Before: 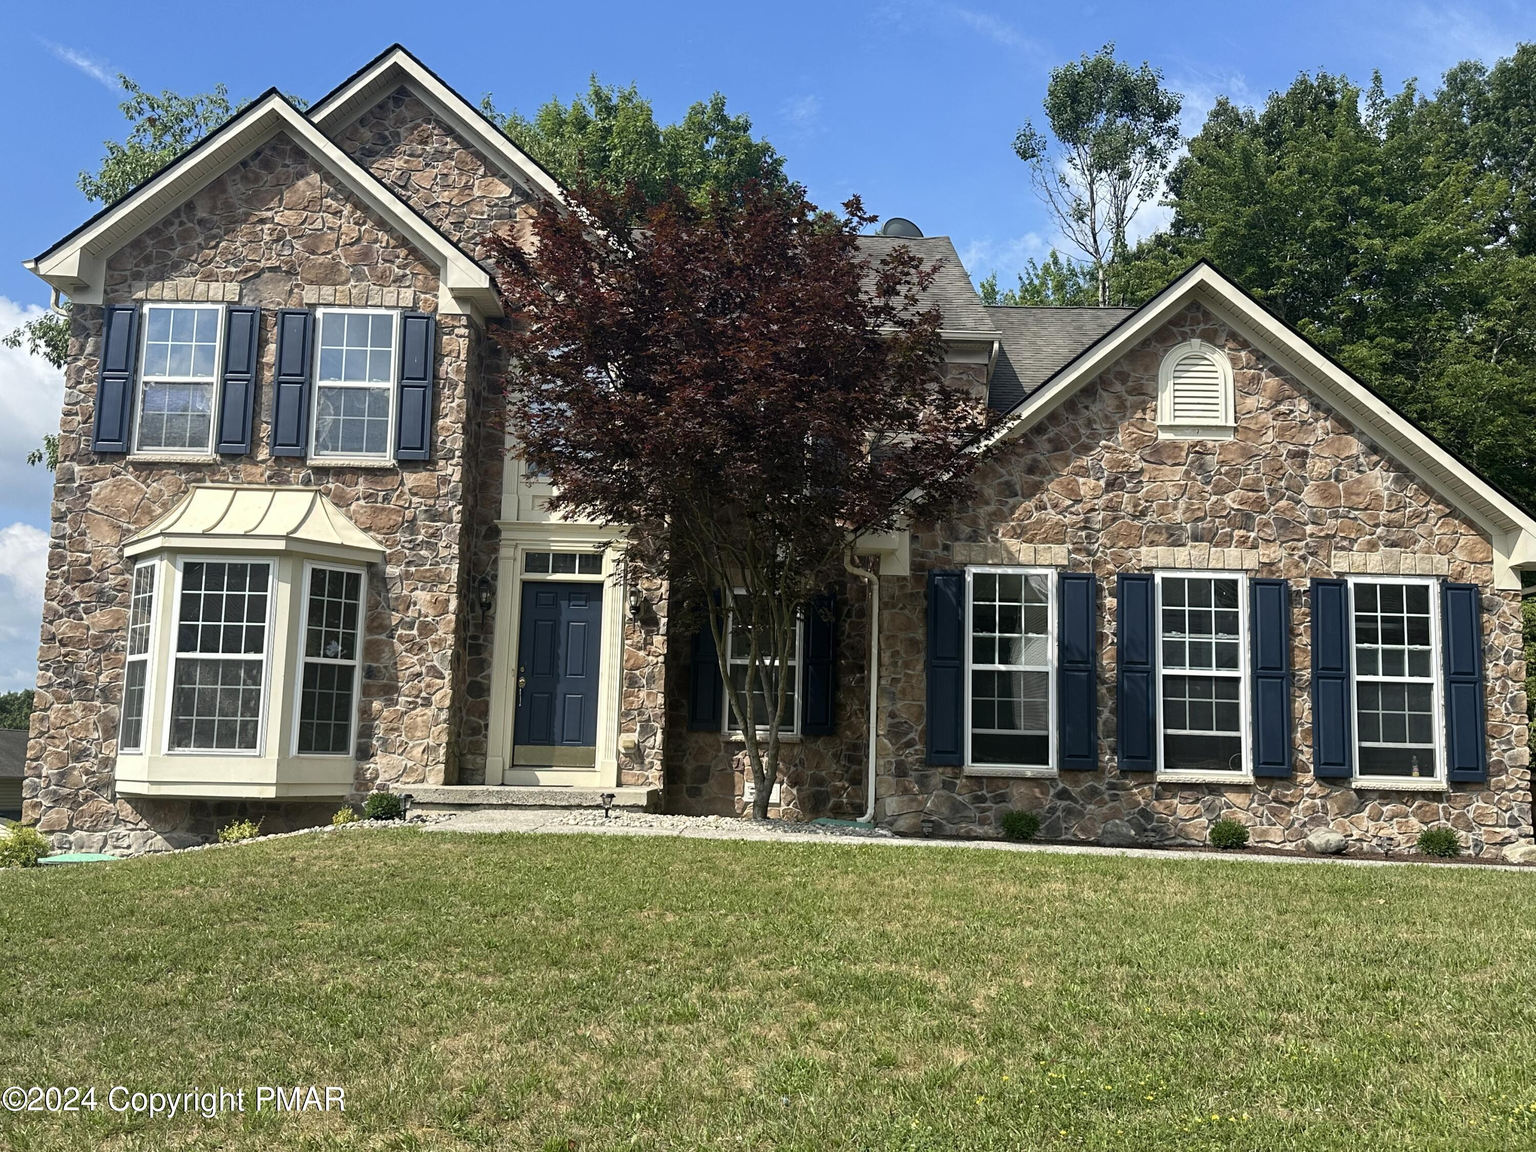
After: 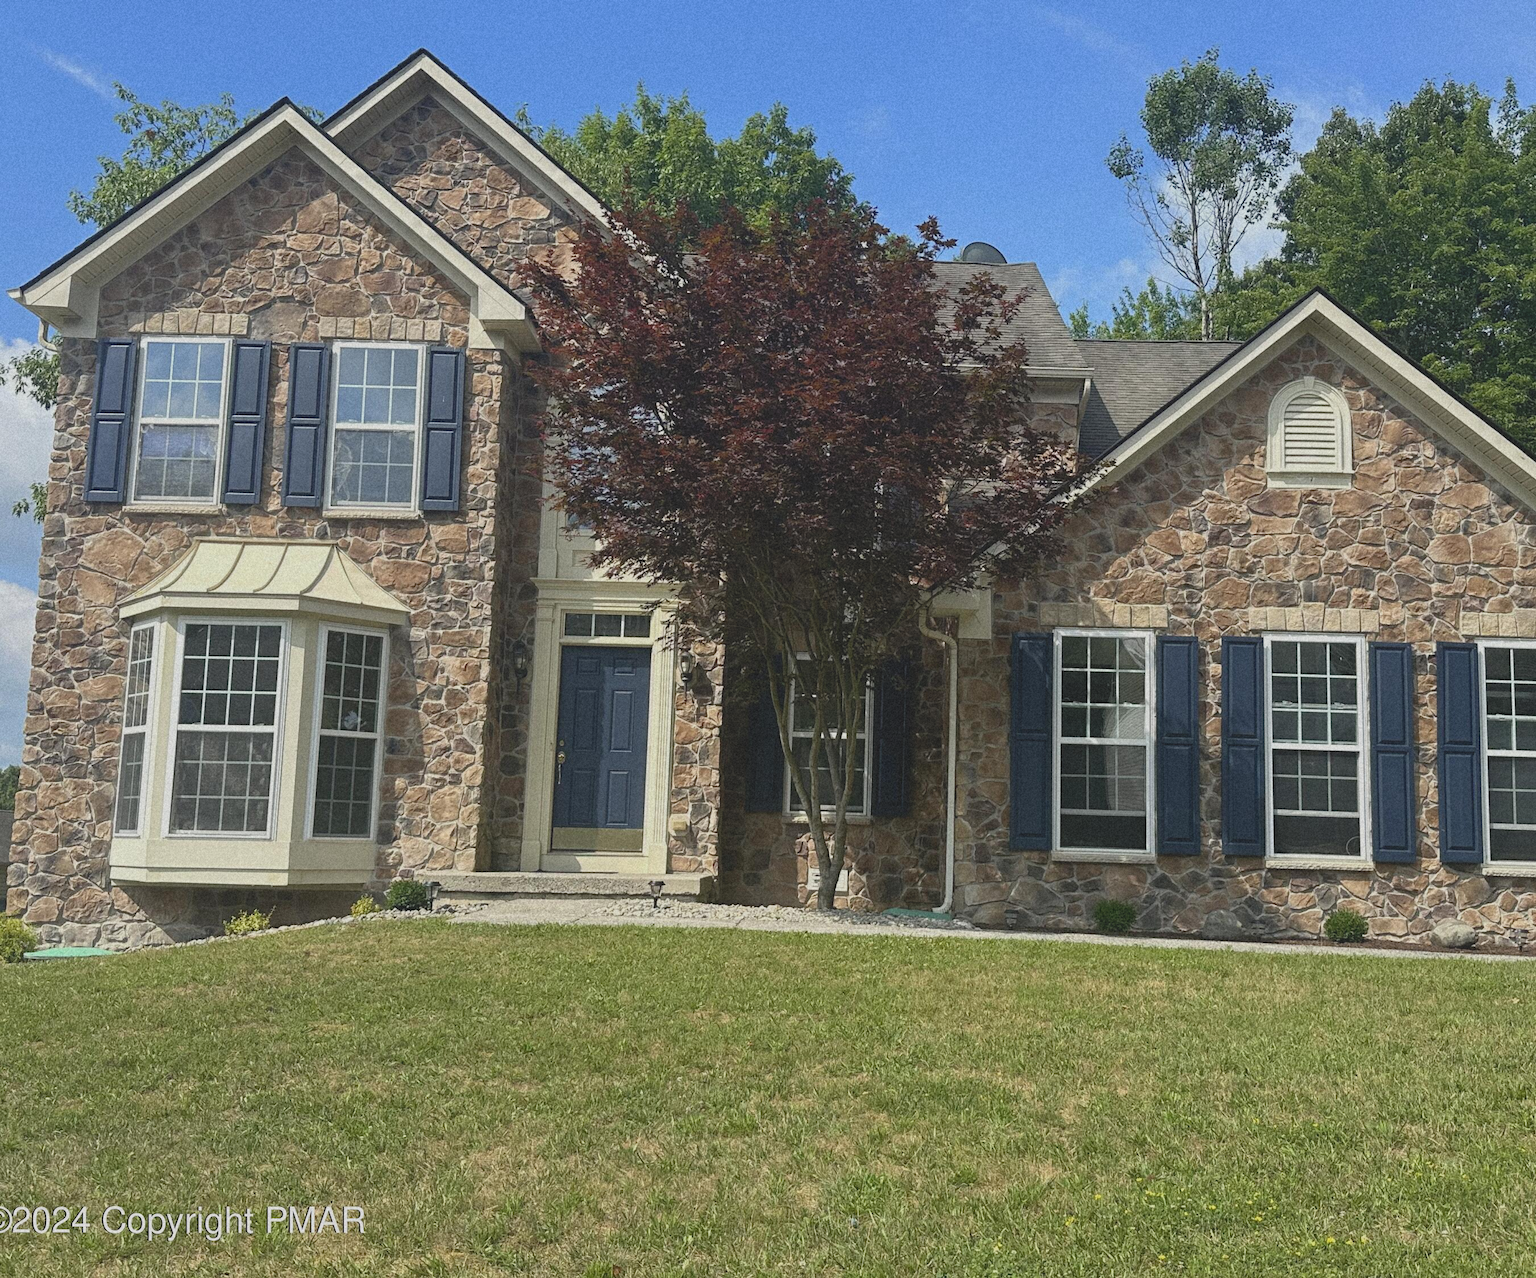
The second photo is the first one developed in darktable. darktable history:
contrast brightness saturation: contrast -0.28
crop and rotate: left 1.088%, right 8.807%
grain: mid-tones bias 0%
